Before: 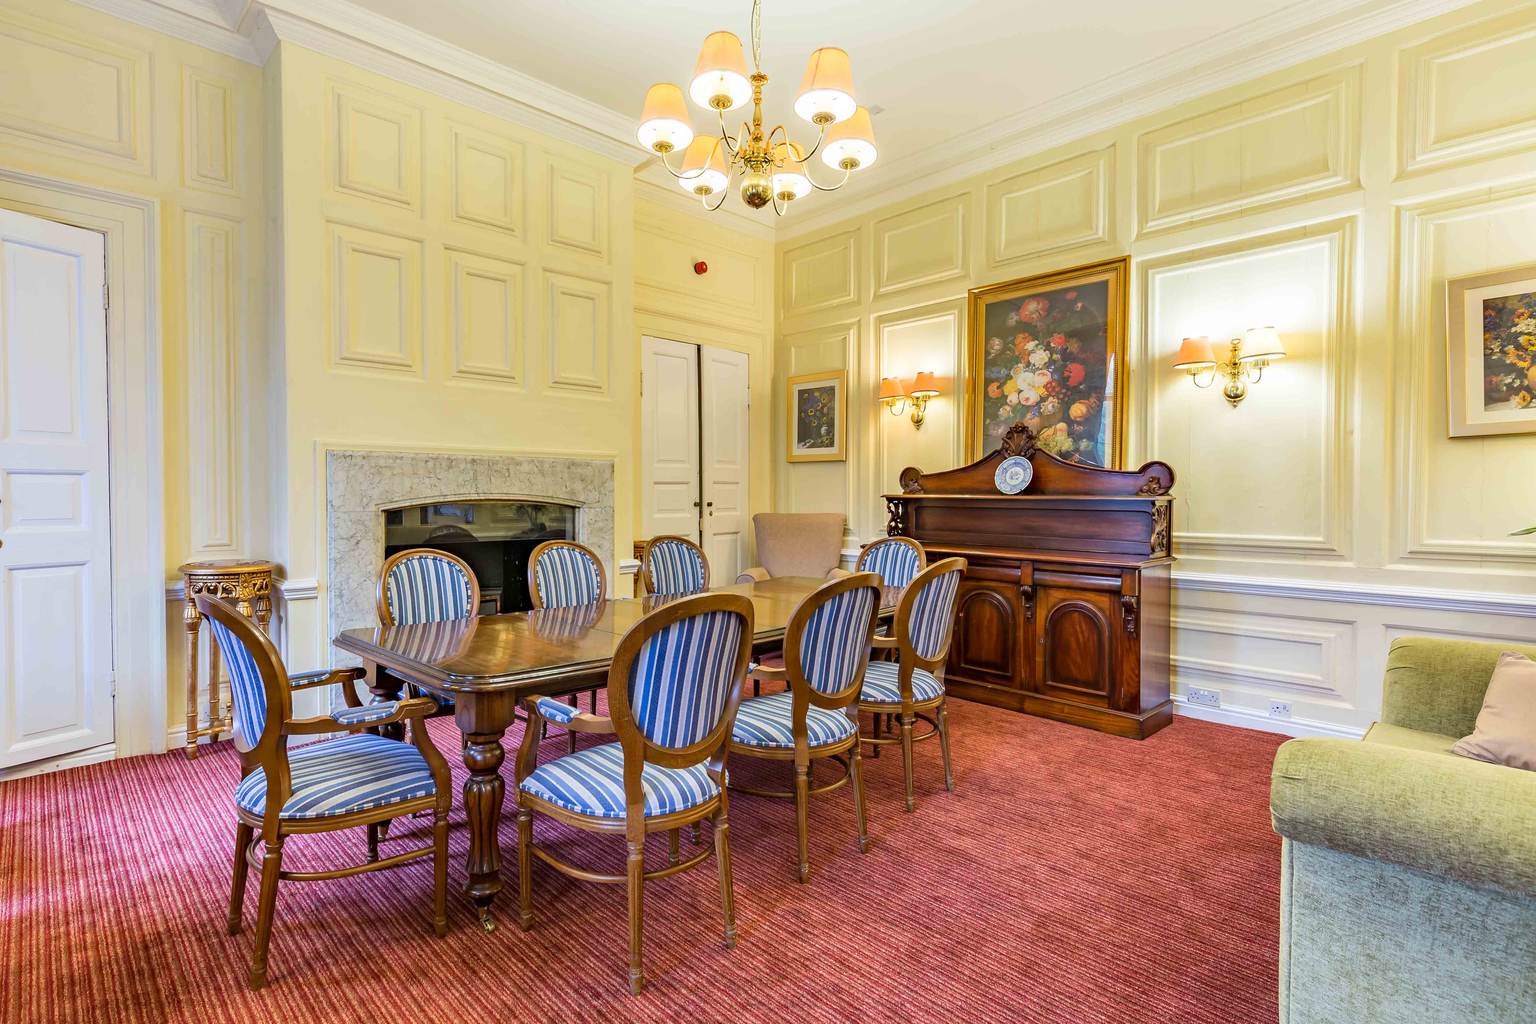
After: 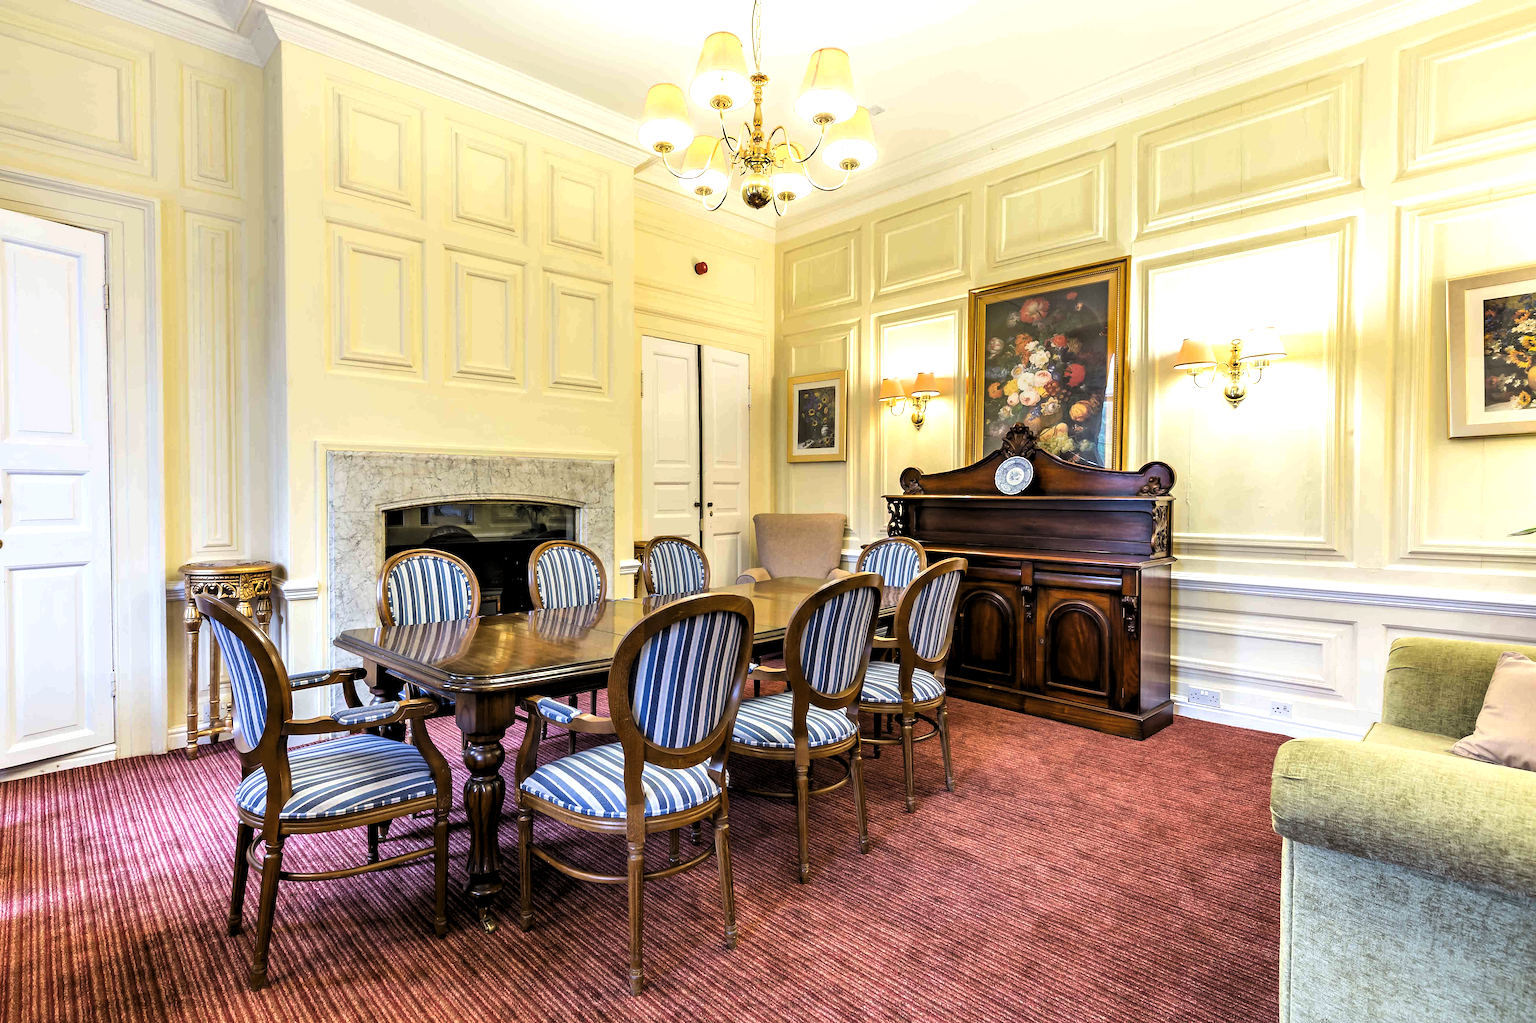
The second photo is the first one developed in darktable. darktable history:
haze removal: strength -0.111, compatibility mode true
levels: black 3.9%, levels [0.129, 0.519, 0.867]
